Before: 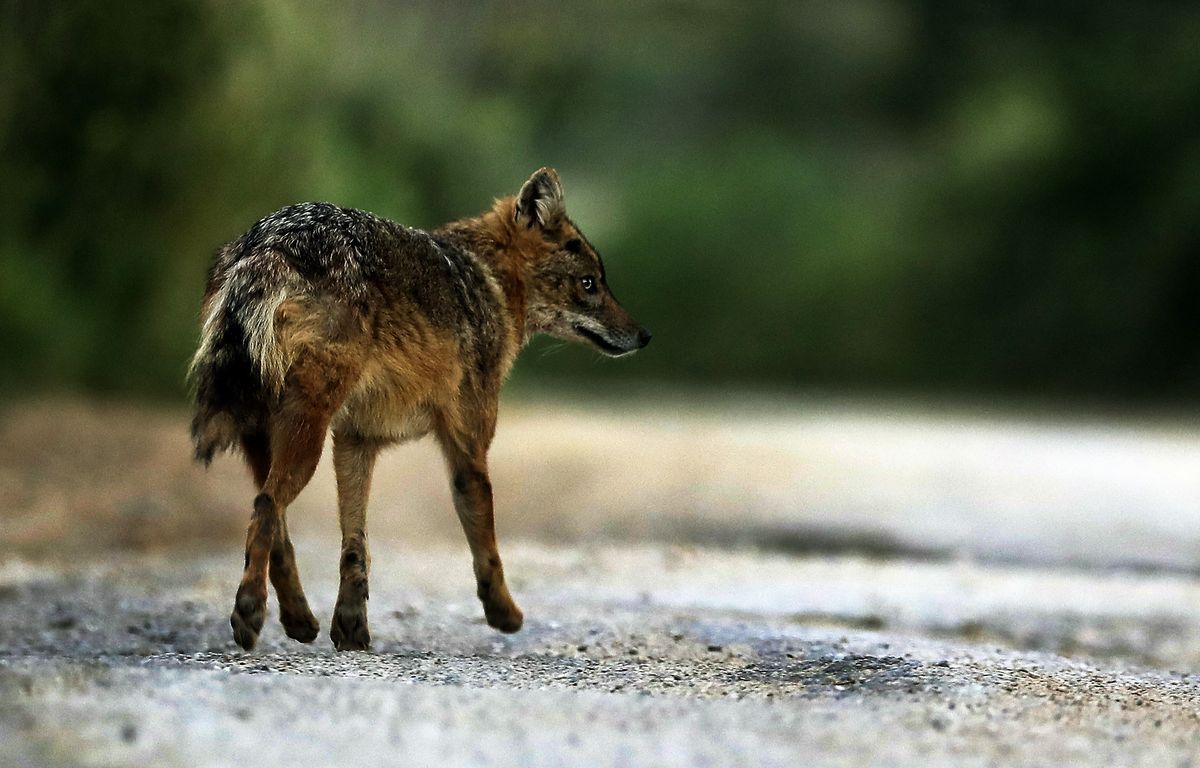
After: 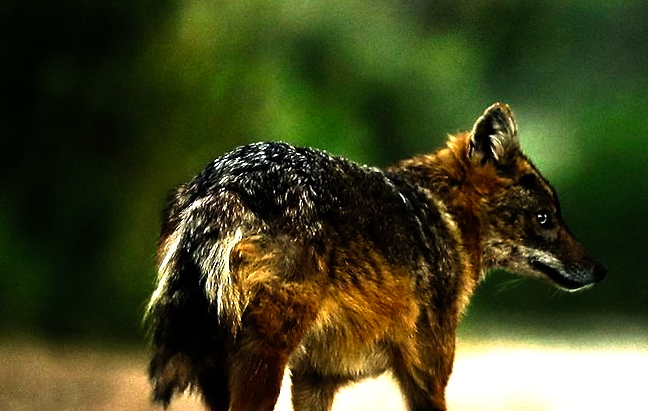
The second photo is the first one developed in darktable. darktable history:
crop and rotate: left 3.047%, top 7.509%, right 42.236%, bottom 37.598%
tone equalizer: on, module defaults
exposure: exposure 0.785 EV, compensate highlight preservation false
tone curve: curves: ch0 [(0, 0) (0.003, 0.001) (0.011, 0.002) (0.025, 0.002) (0.044, 0.006) (0.069, 0.01) (0.1, 0.017) (0.136, 0.023) (0.177, 0.038) (0.224, 0.066) (0.277, 0.118) (0.335, 0.185) (0.399, 0.264) (0.468, 0.365) (0.543, 0.475) (0.623, 0.606) (0.709, 0.759) (0.801, 0.923) (0.898, 0.999) (1, 1)], preserve colors none
rotate and perspective: rotation -1°, crop left 0.011, crop right 0.989, crop top 0.025, crop bottom 0.975
